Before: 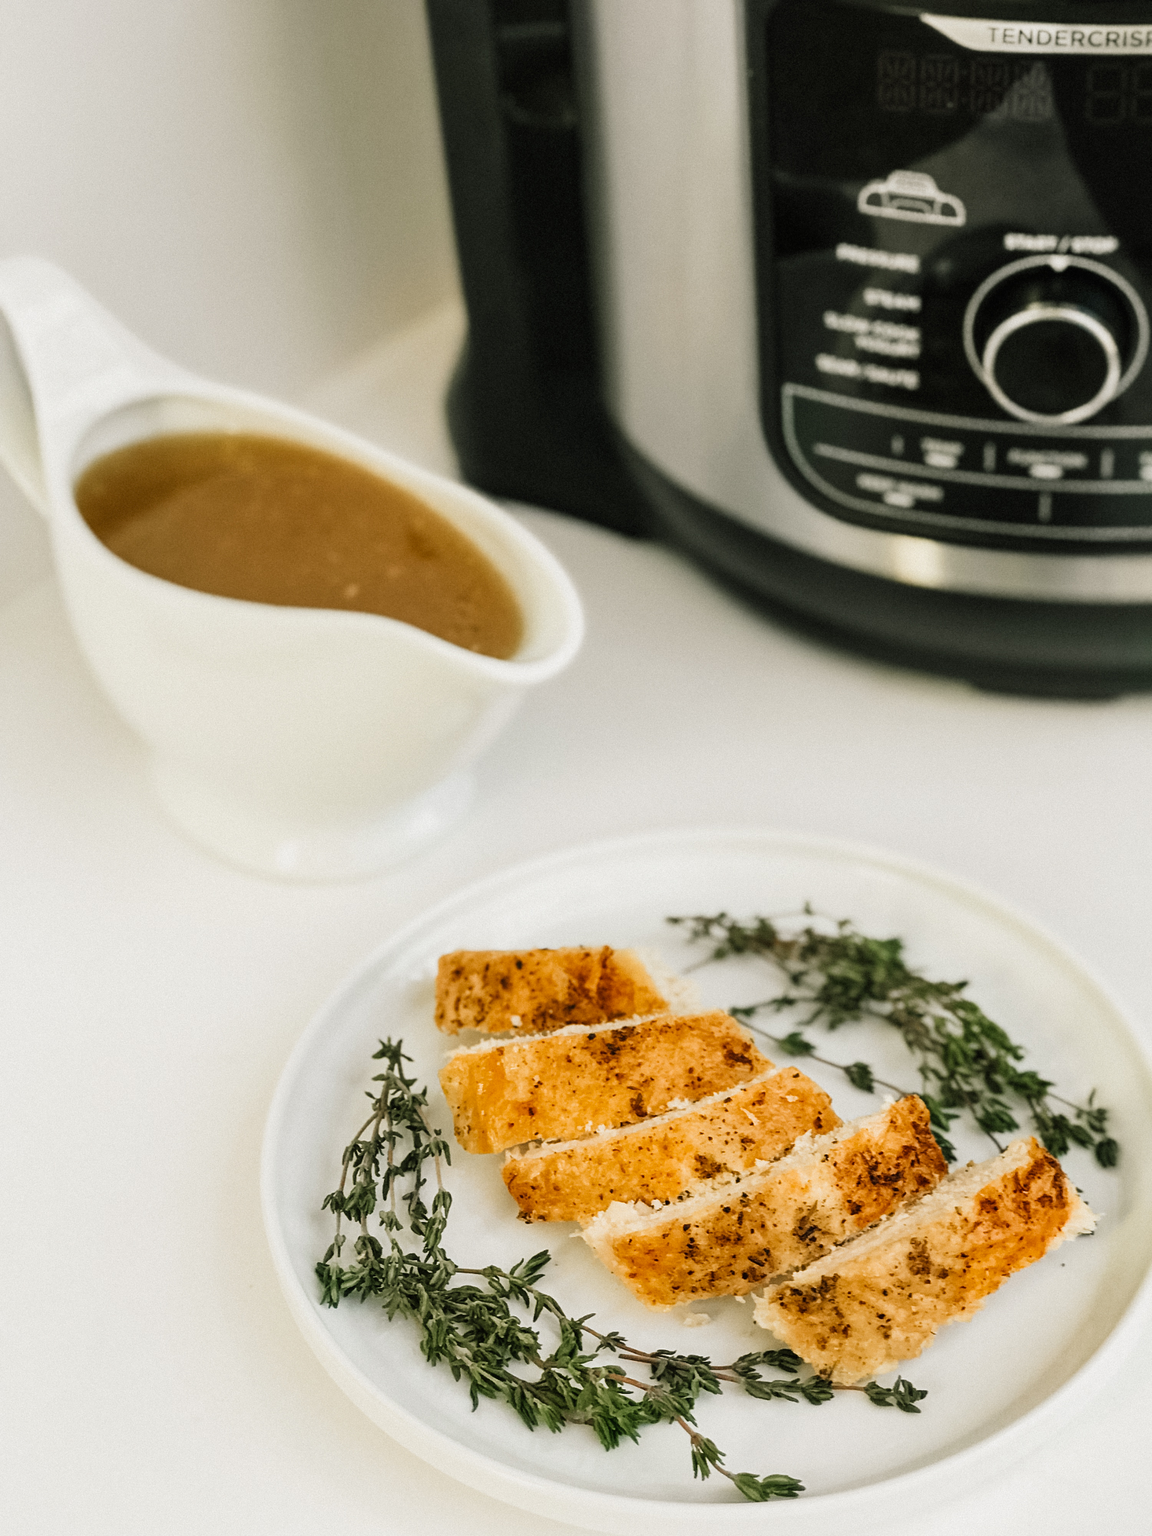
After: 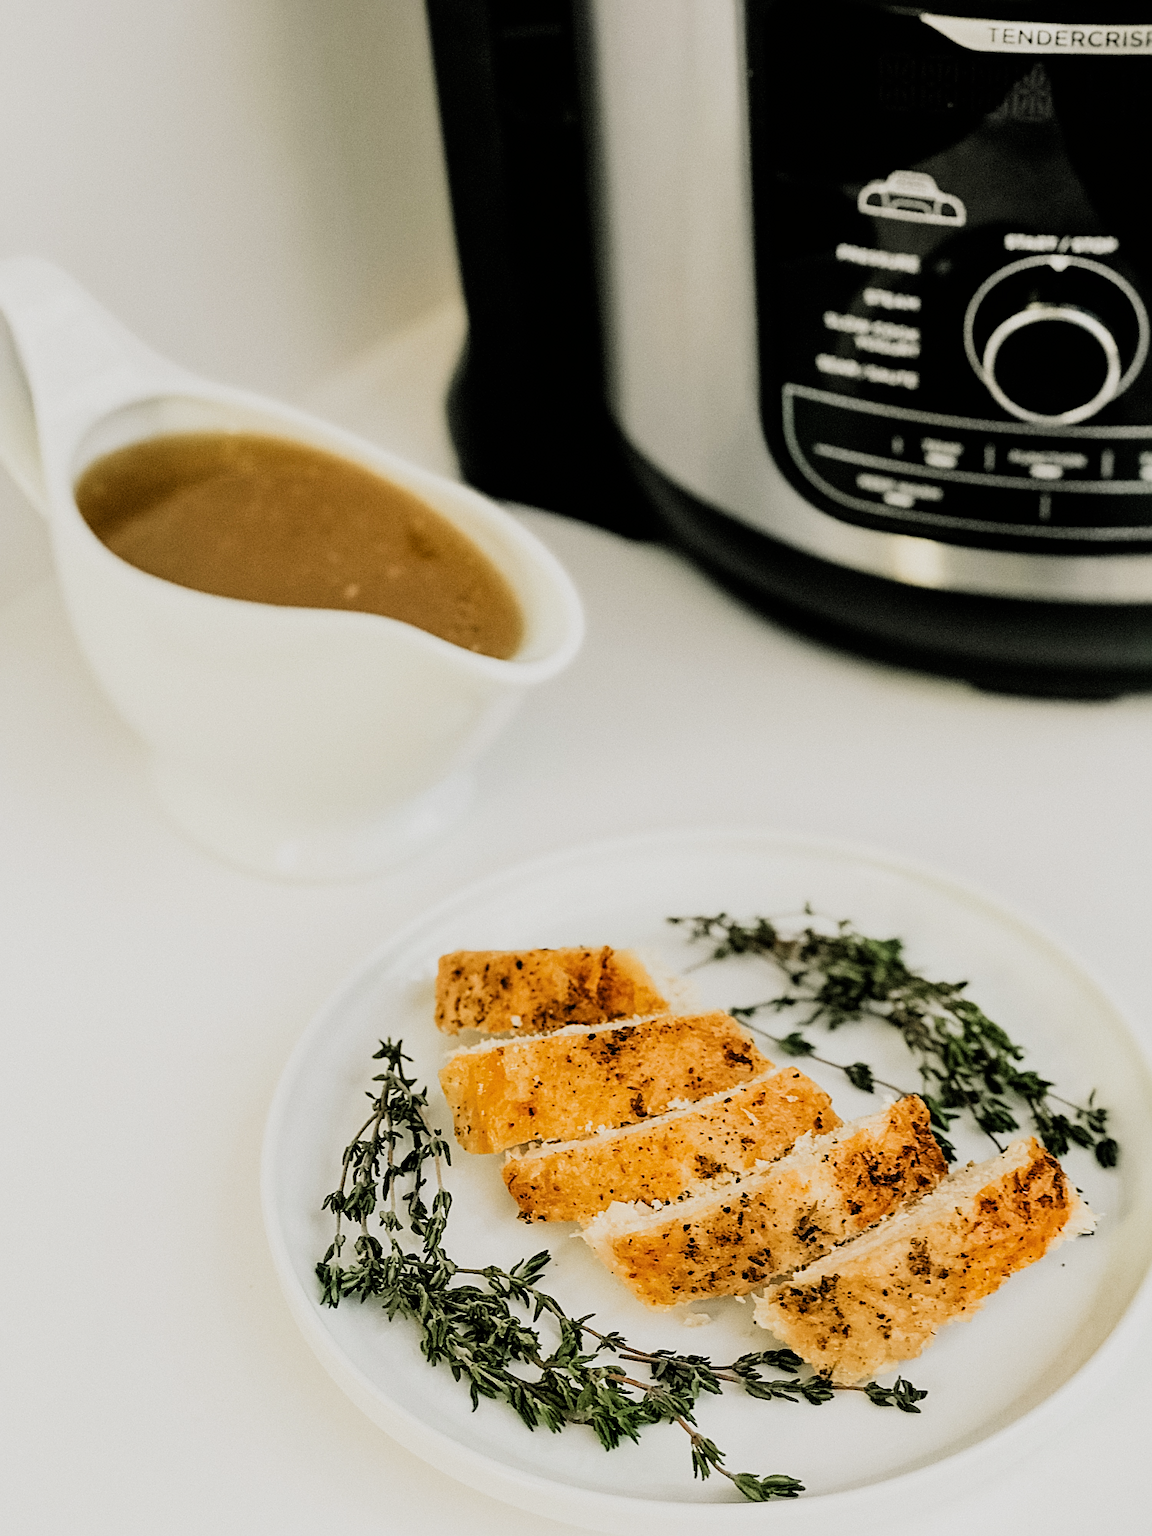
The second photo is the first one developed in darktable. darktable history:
sharpen: on, module defaults
filmic rgb: black relative exposure -5 EV, hardness 2.88, contrast 1.3
